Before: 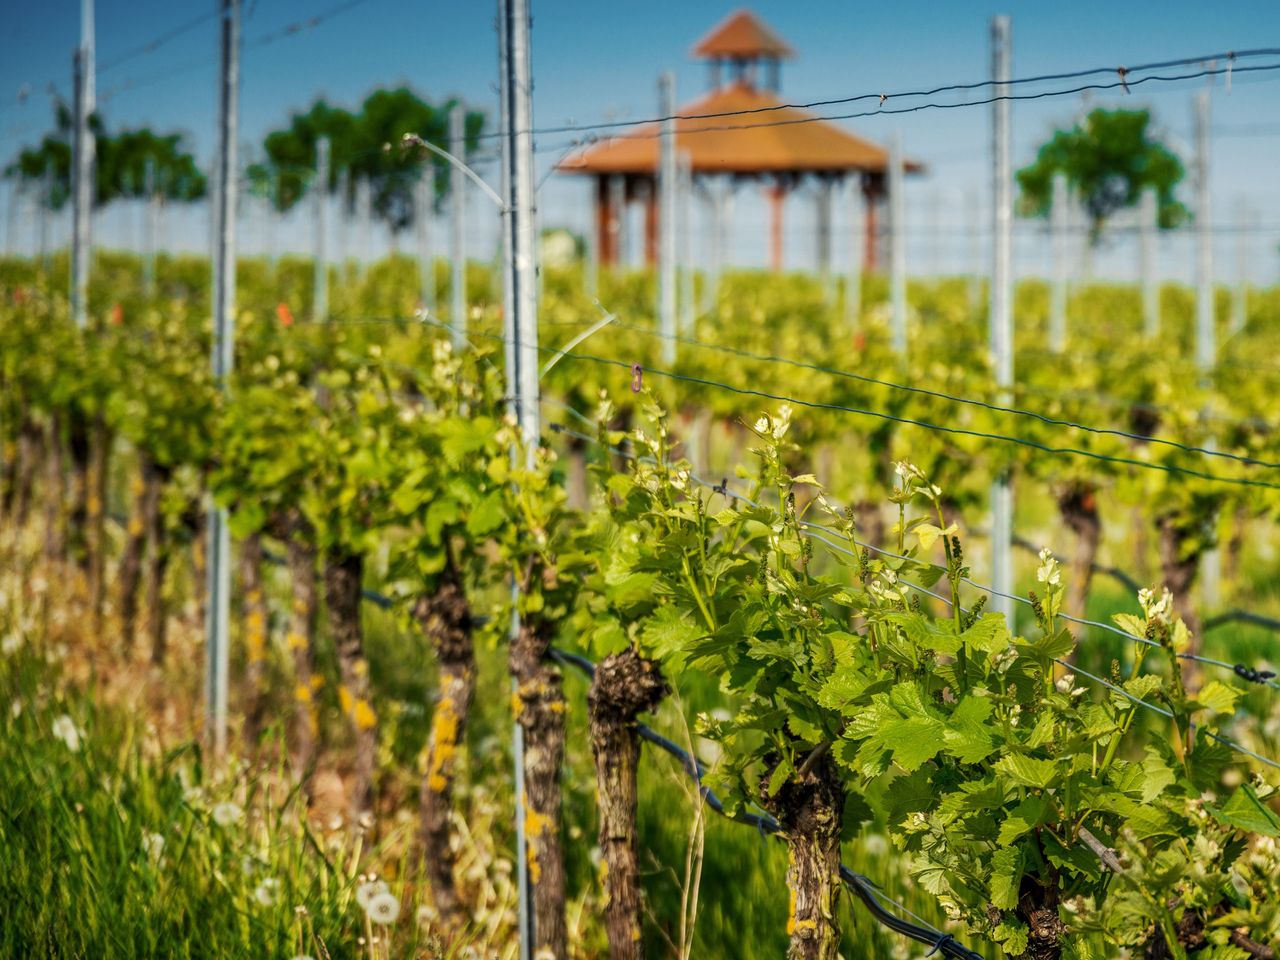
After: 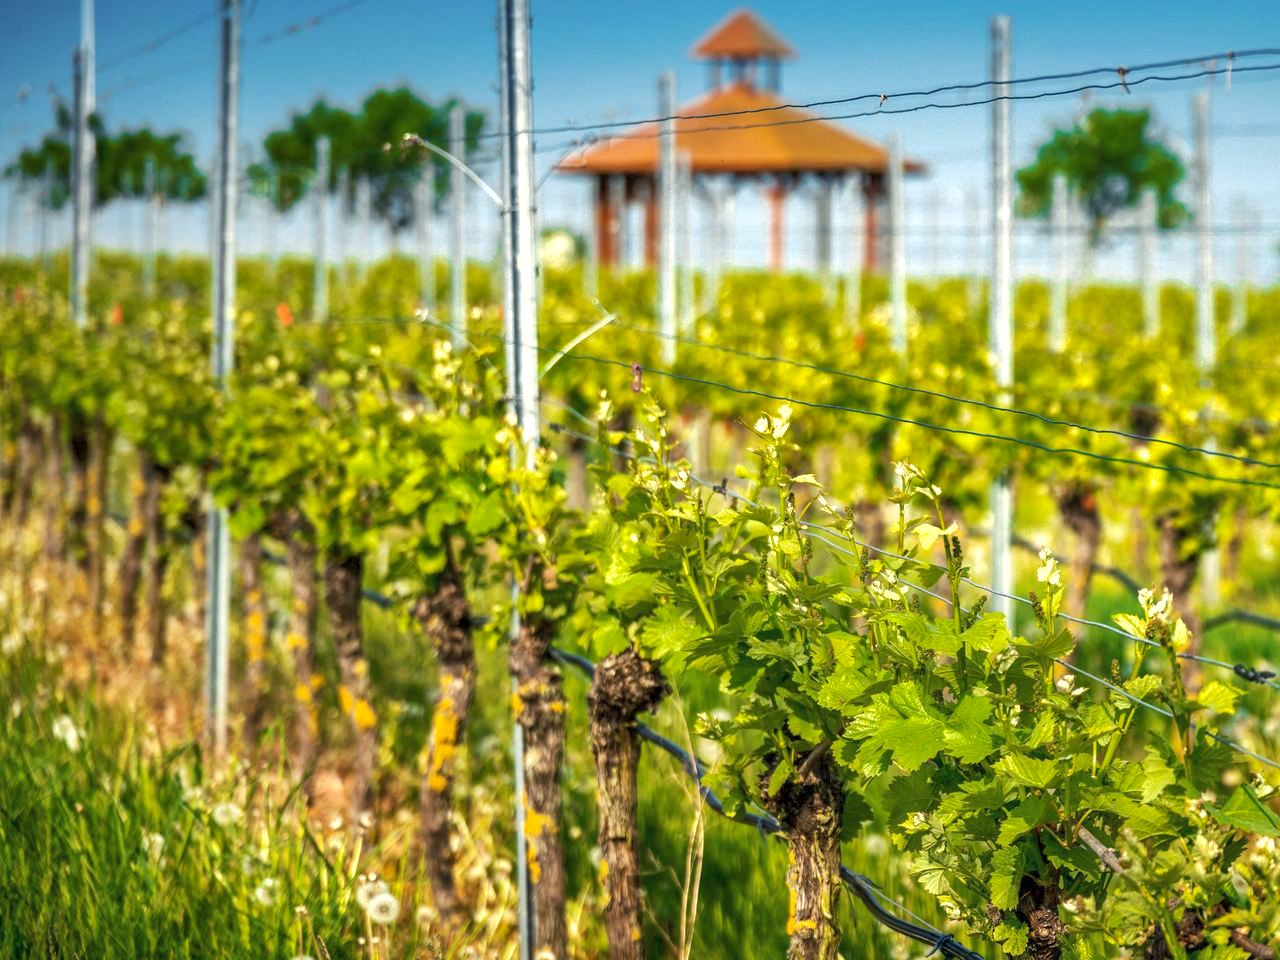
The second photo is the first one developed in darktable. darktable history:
exposure: exposure 0.659 EV, compensate highlight preservation false
shadows and highlights: on, module defaults
